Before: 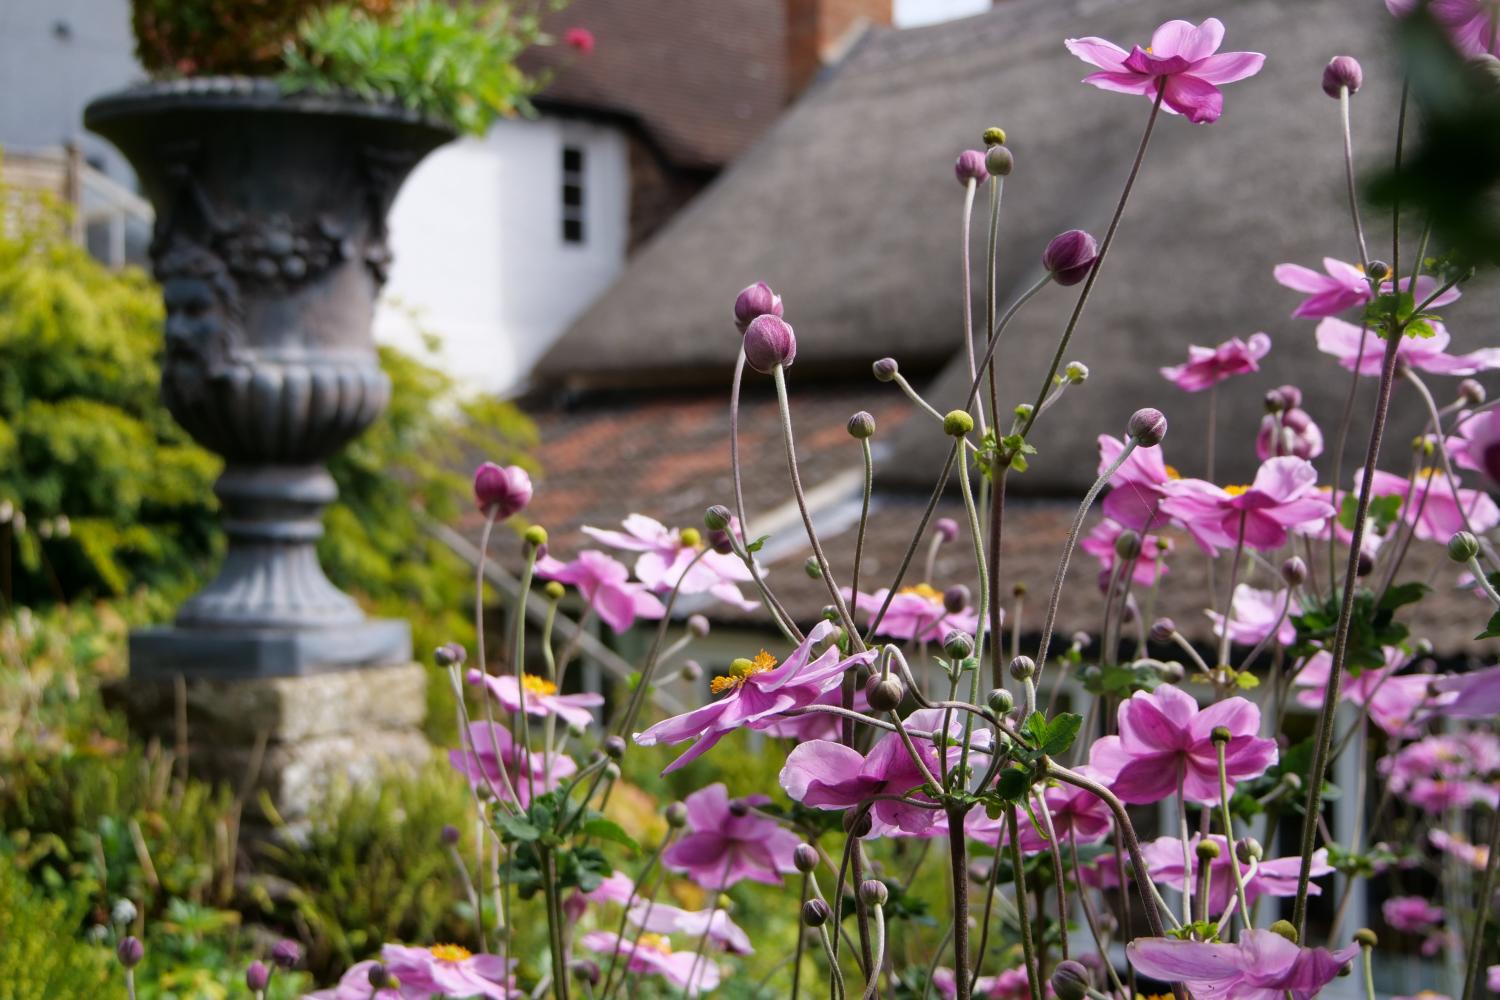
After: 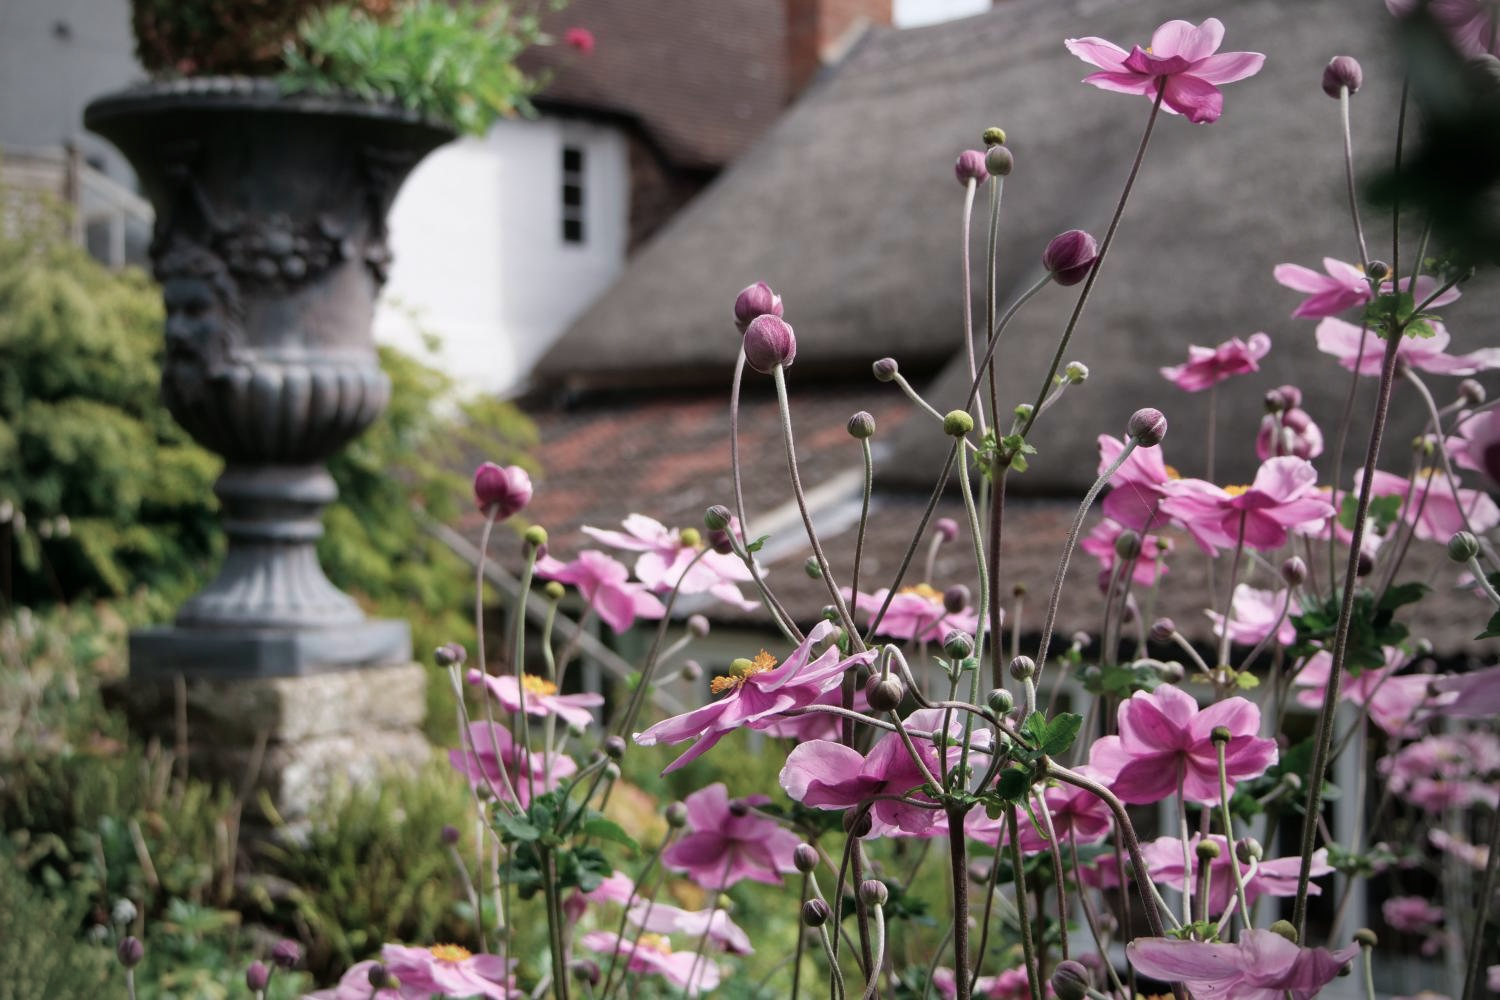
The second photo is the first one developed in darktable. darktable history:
contrast brightness saturation: saturation -0.1
color contrast: blue-yellow contrast 0.7
vignetting: fall-off start 74.49%, fall-off radius 65.9%, brightness -0.628, saturation -0.68
